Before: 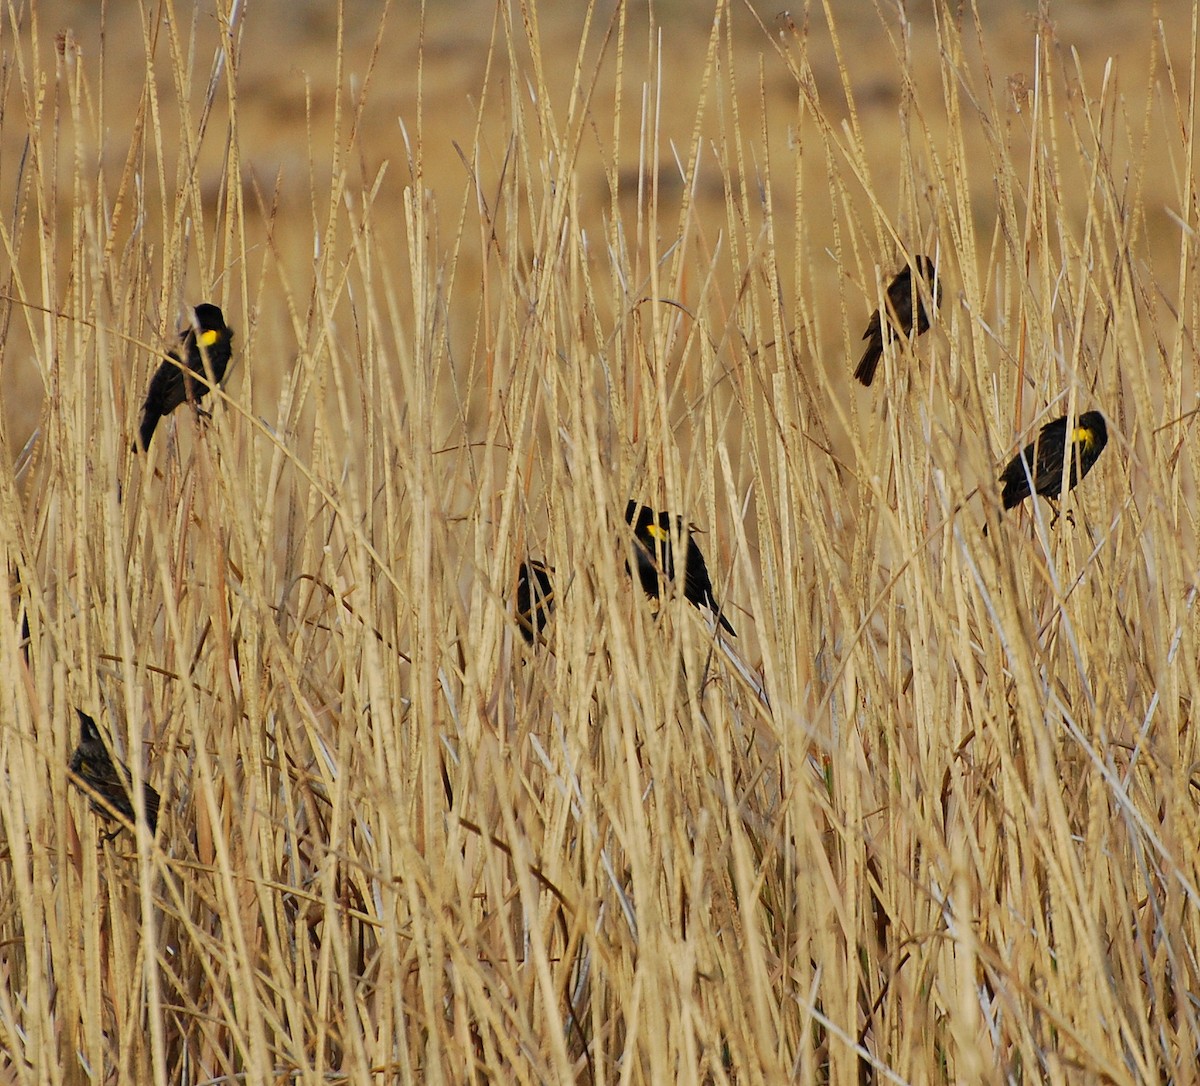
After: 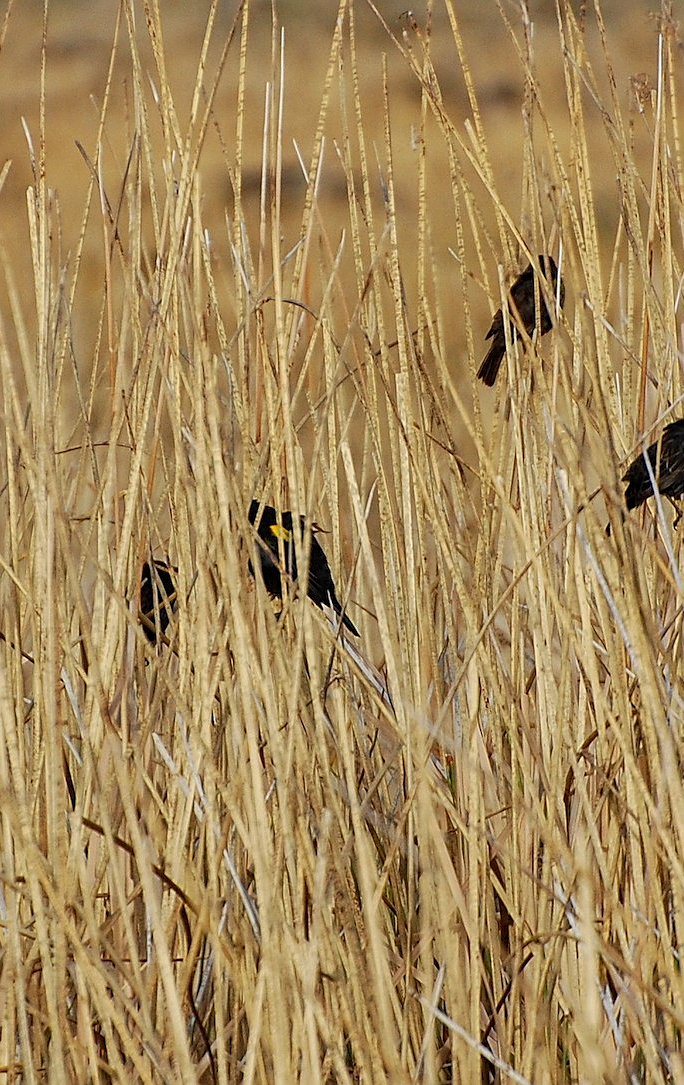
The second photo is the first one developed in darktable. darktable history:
sharpen: on, module defaults
local contrast: detail 130%
crop: left 31.433%, top 0.001%, right 11.546%
